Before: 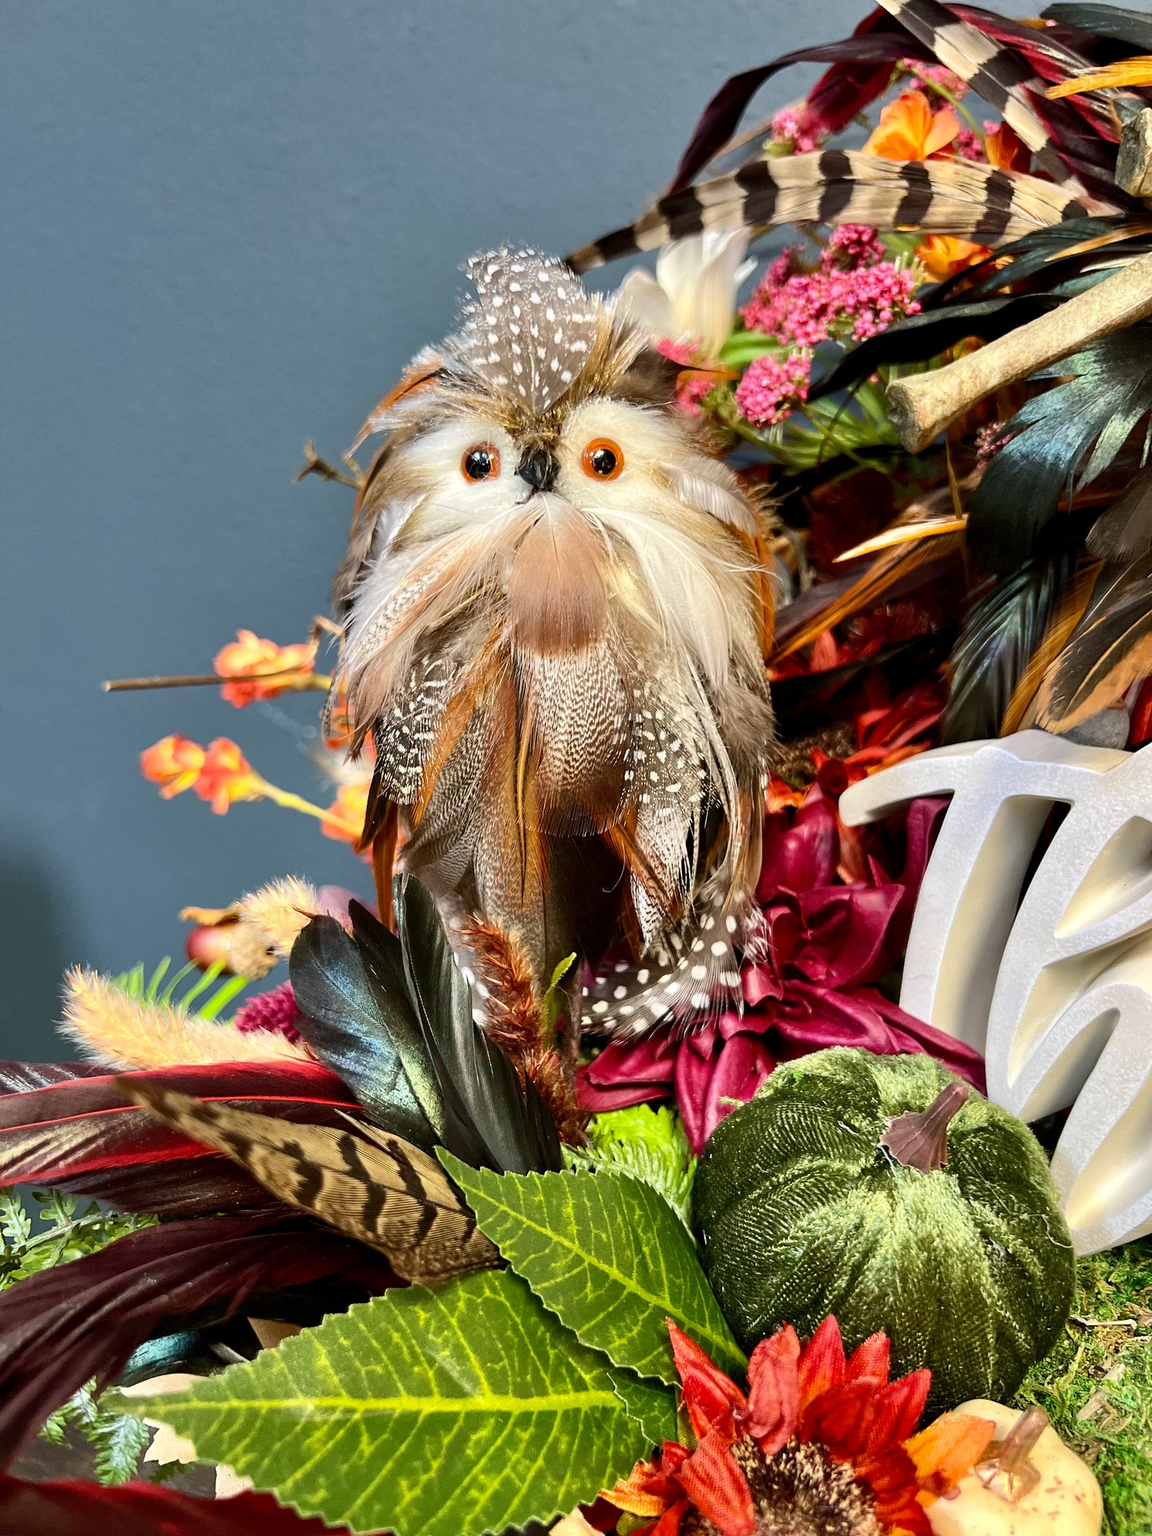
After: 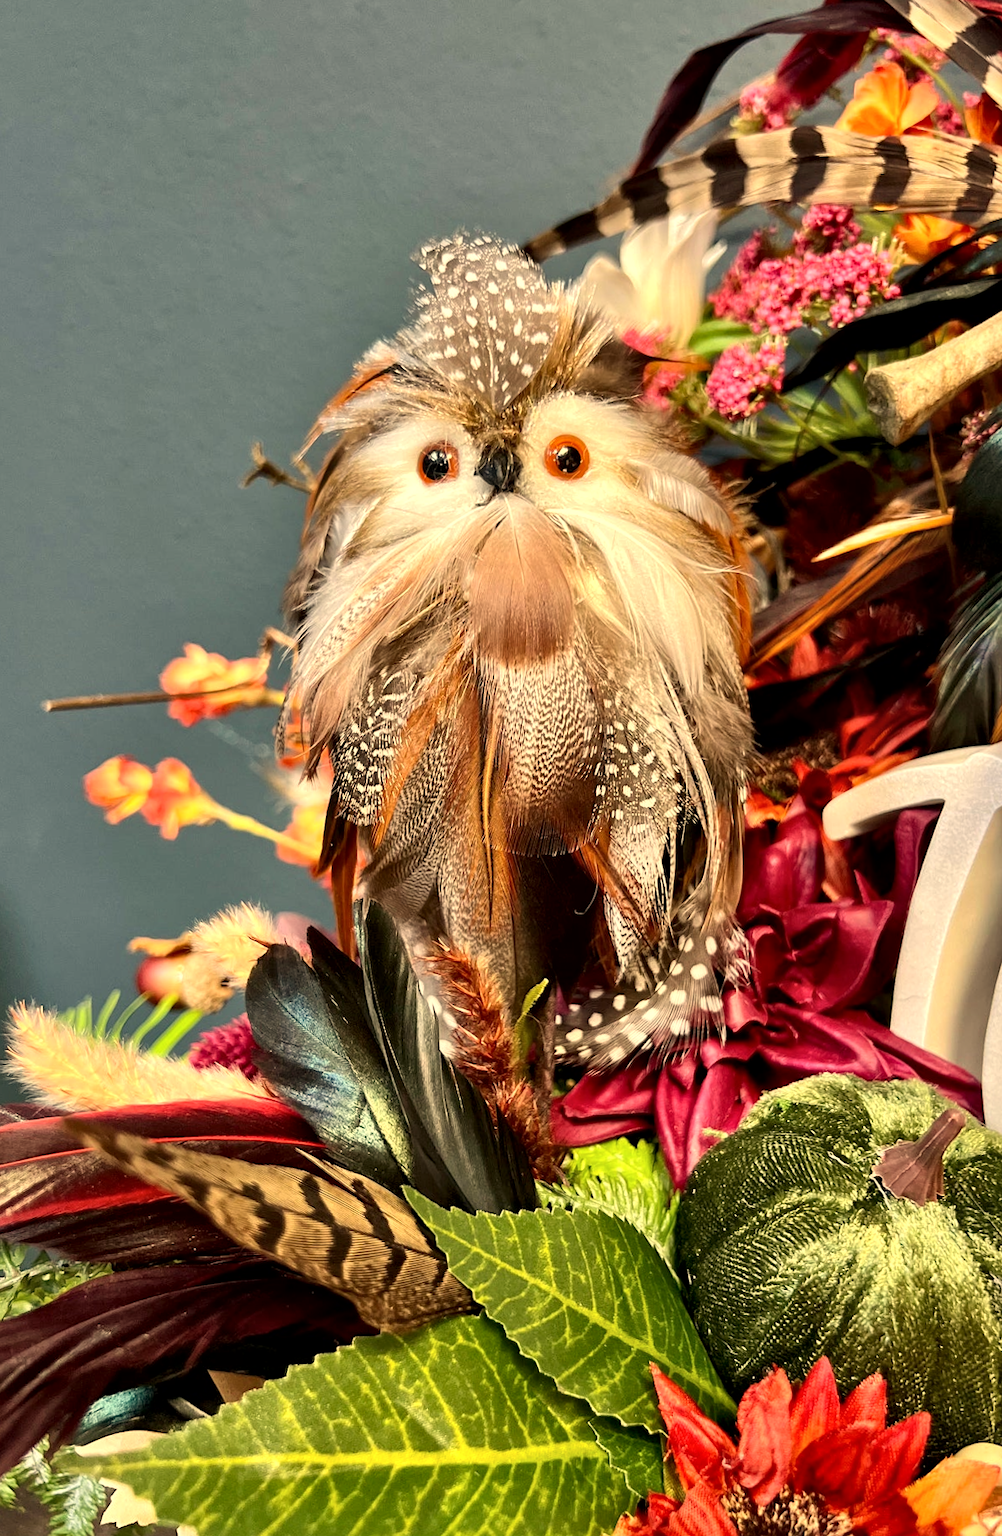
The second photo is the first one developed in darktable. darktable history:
crop and rotate: angle 1°, left 4.281%, top 0.642%, right 11.383%, bottom 2.486%
white balance: red 1.123, blue 0.83
local contrast: mode bilateral grid, contrast 20, coarseness 50, detail 140%, midtone range 0.2
